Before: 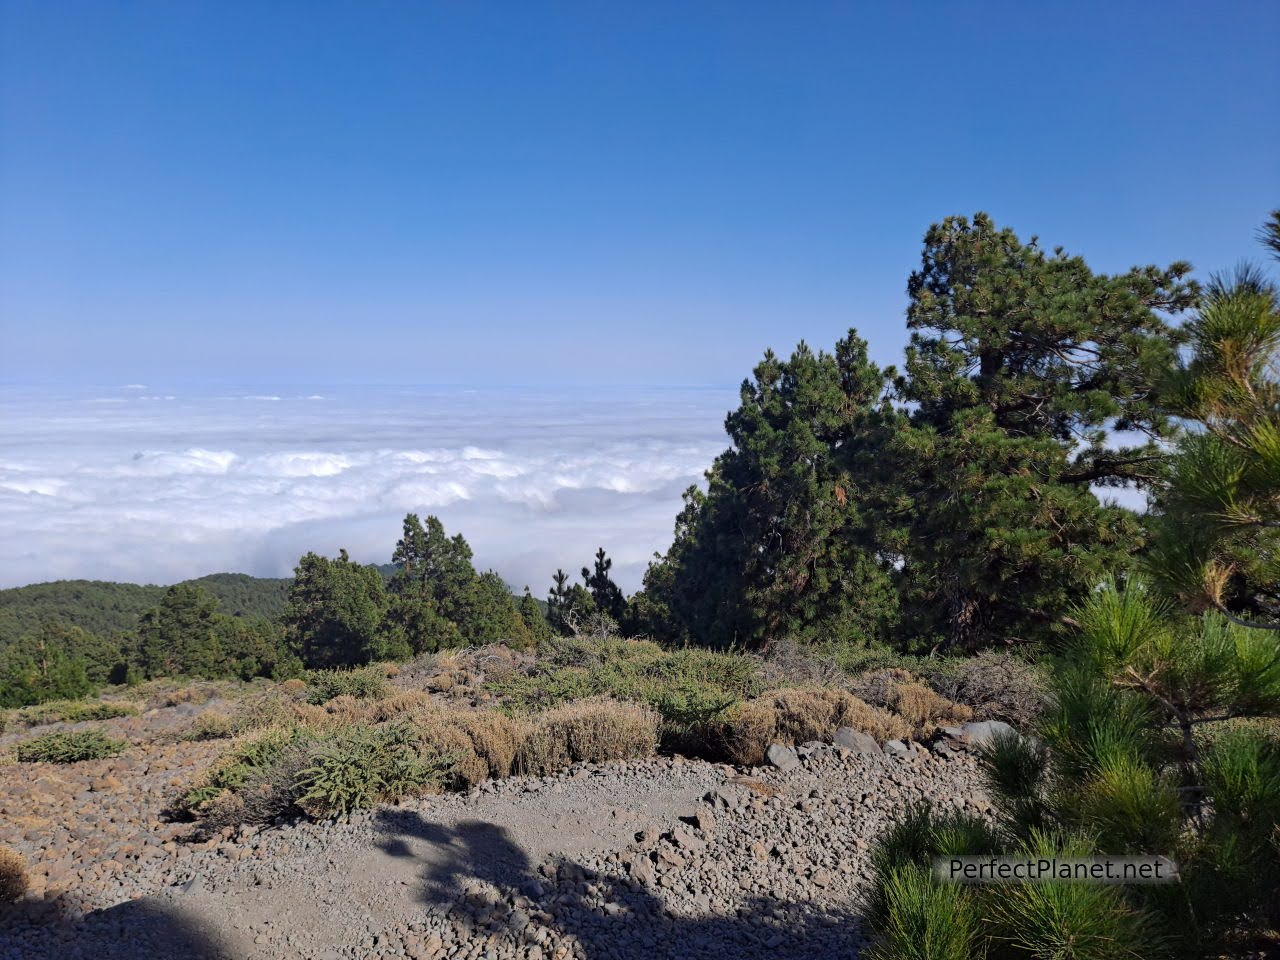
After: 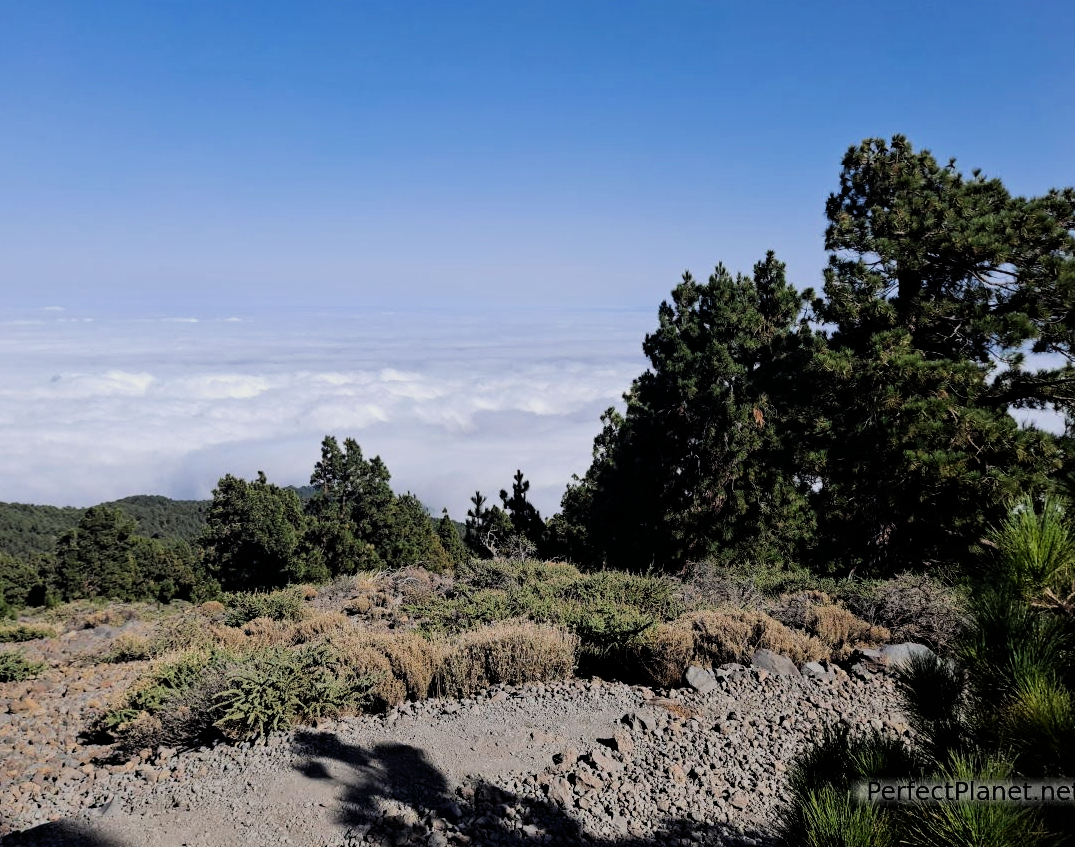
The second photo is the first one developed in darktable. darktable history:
filmic rgb: black relative exposure -5 EV, hardness 2.88, contrast 1.4, highlights saturation mix -20%
crop: left 6.446%, top 8.188%, right 9.538%, bottom 3.548%
